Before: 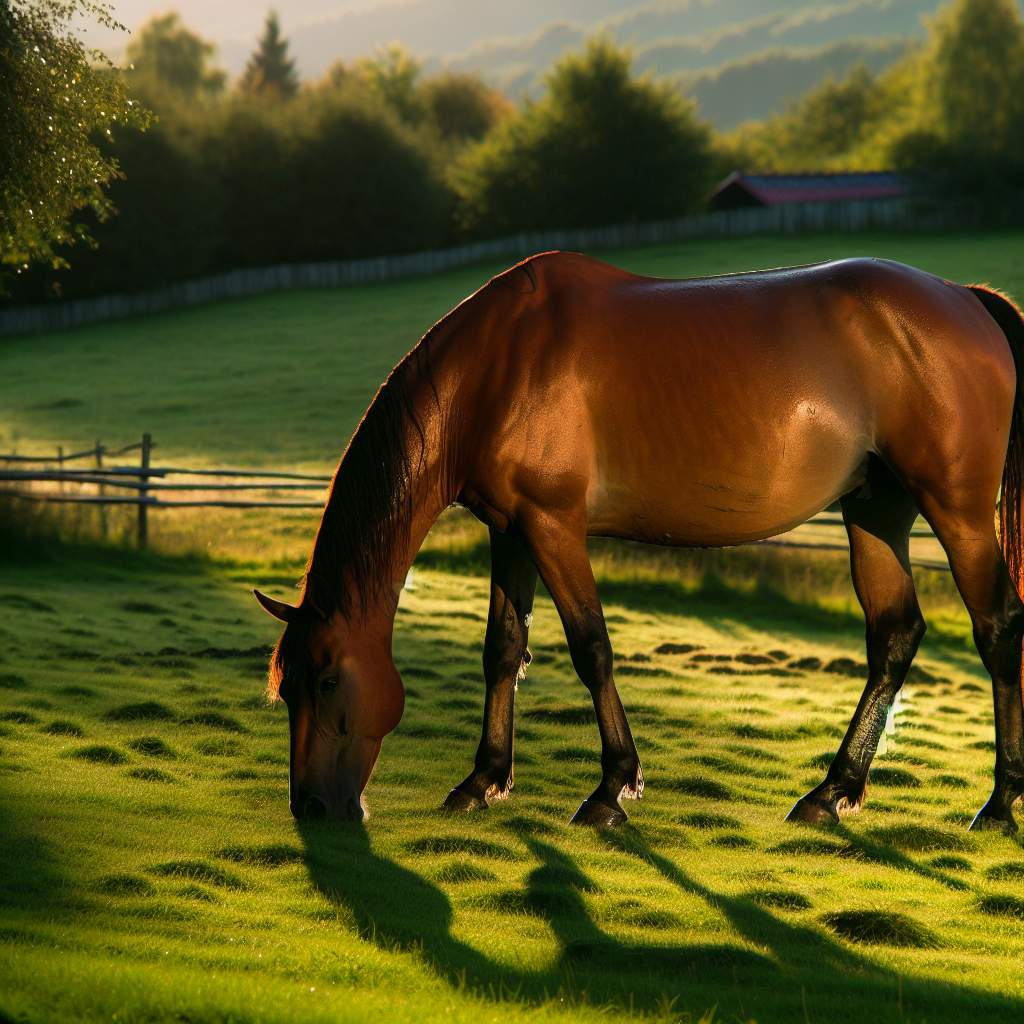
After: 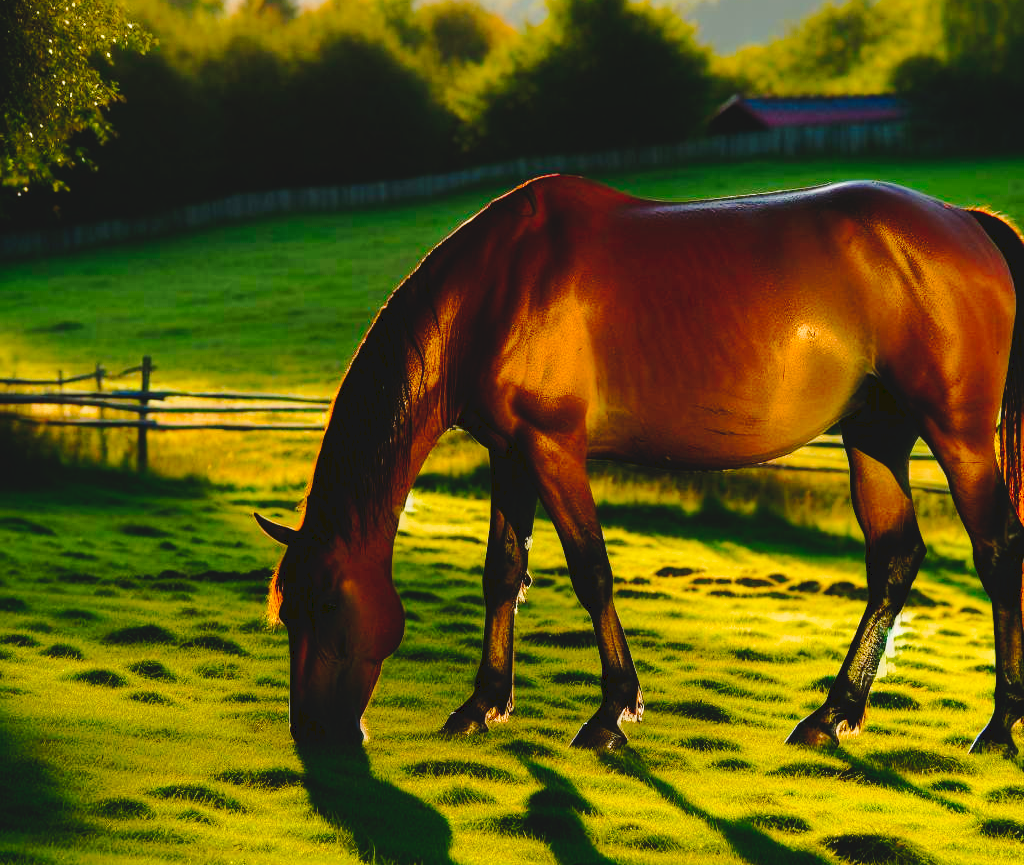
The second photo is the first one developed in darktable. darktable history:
color balance rgb: perceptual saturation grading › global saturation 30.876%, perceptual brilliance grading › mid-tones 9.144%, perceptual brilliance grading › shadows 14.878%
tone curve: curves: ch0 [(0, 0) (0.003, 0.085) (0.011, 0.086) (0.025, 0.086) (0.044, 0.088) (0.069, 0.093) (0.1, 0.102) (0.136, 0.12) (0.177, 0.157) (0.224, 0.203) (0.277, 0.277) (0.335, 0.36) (0.399, 0.463) (0.468, 0.559) (0.543, 0.626) (0.623, 0.703) (0.709, 0.789) (0.801, 0.869) (0.898, 0.927) (1, 1)], preserve colors none
crop: top 7.564%, bottom 7.934%
levels: levels [0, 0.51, 1]
